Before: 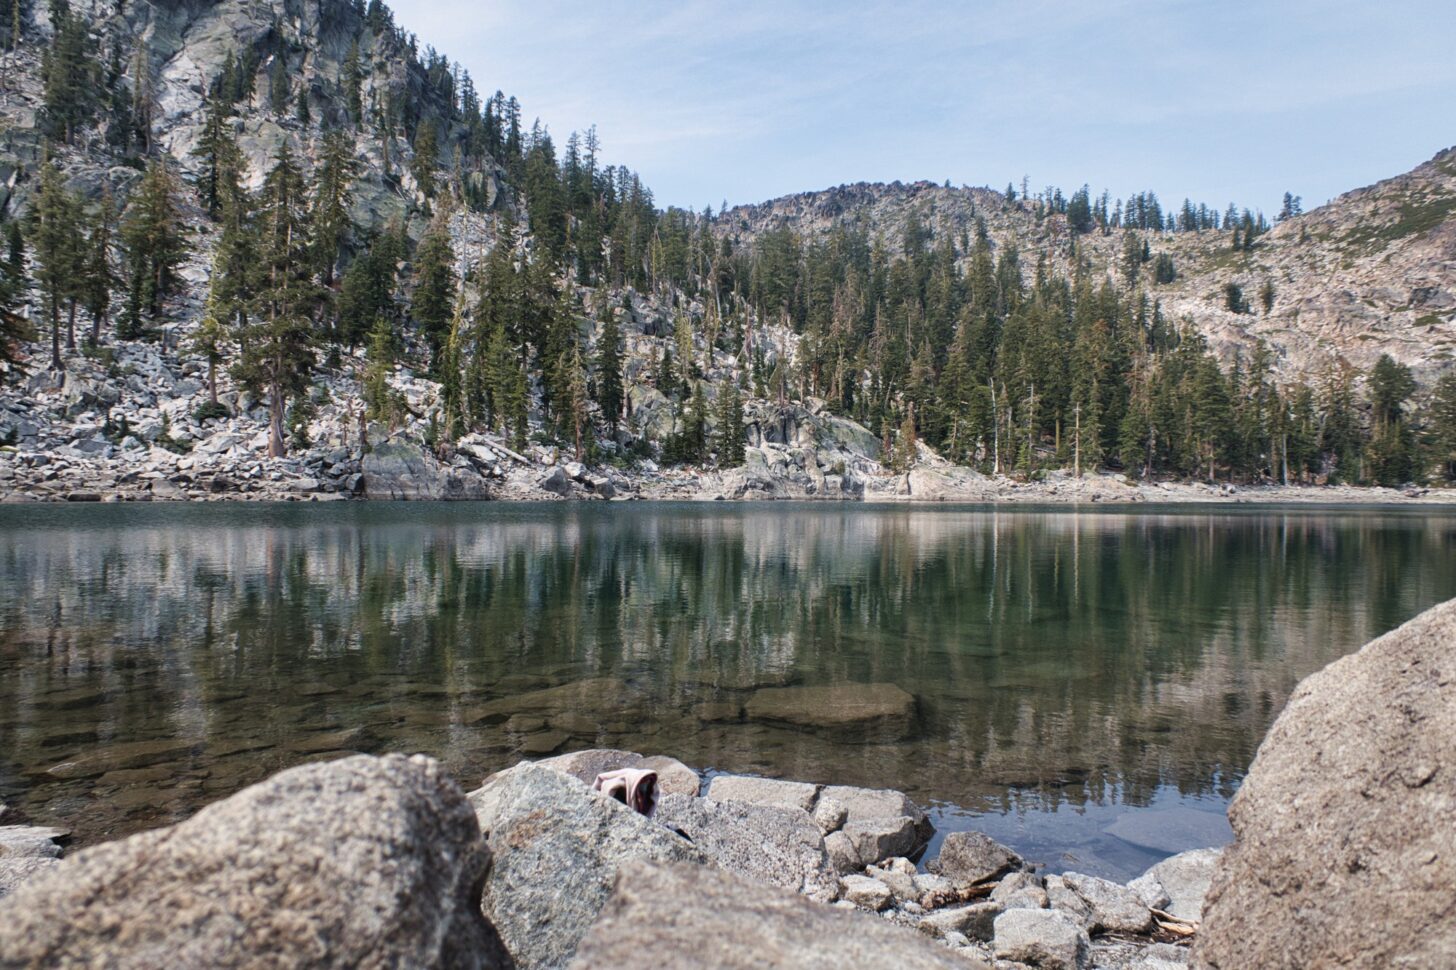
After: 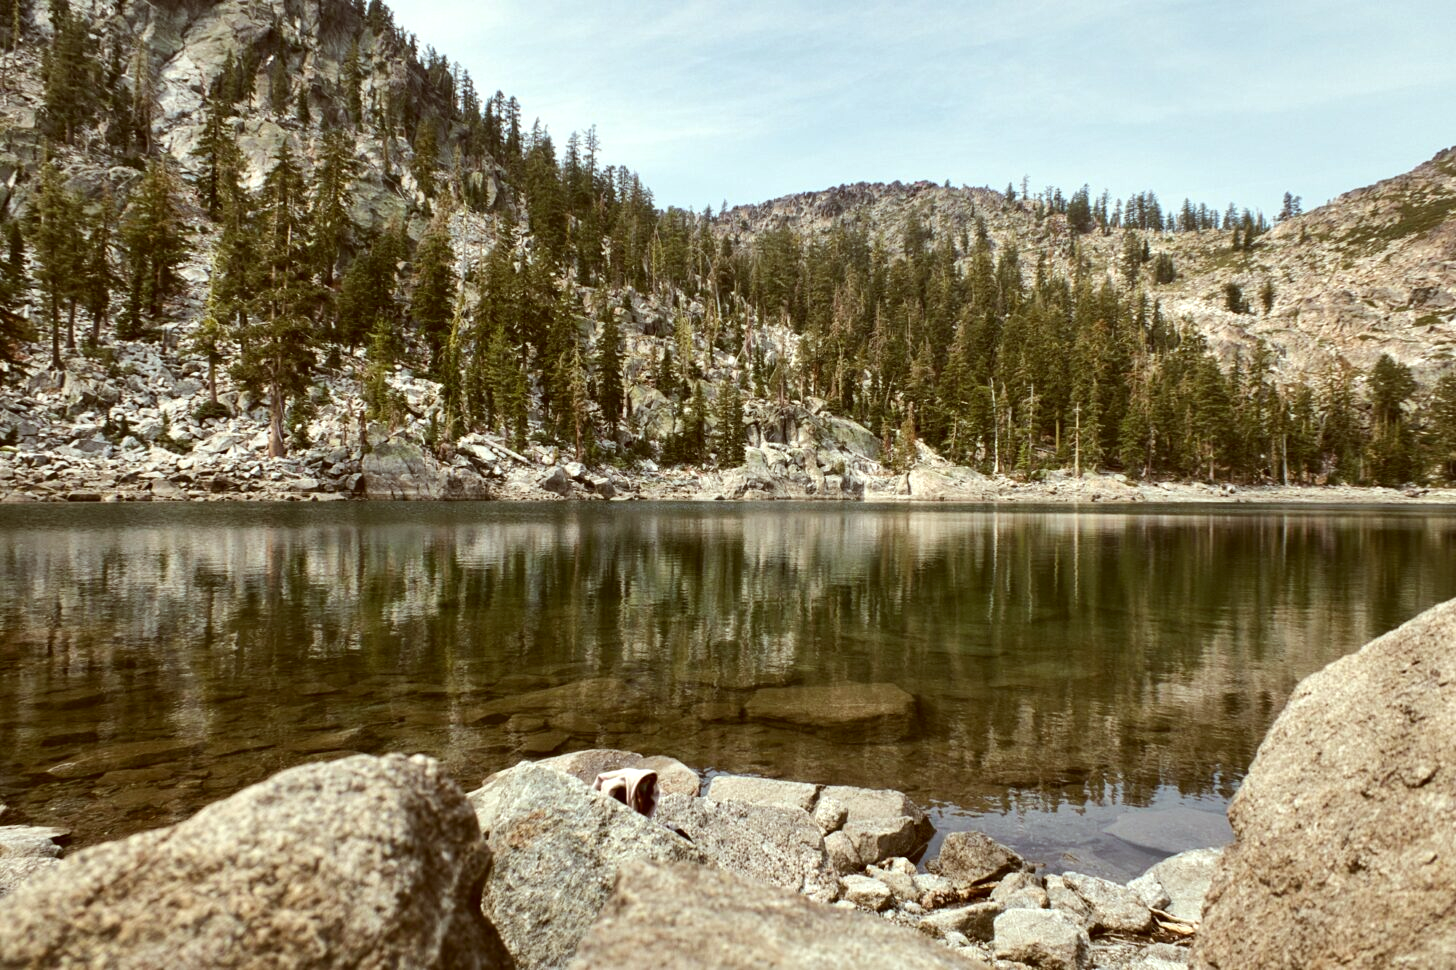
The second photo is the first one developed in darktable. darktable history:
tone equalizer: -8 EV -0.41 EV, -7 EV -0.428 EV, -6 EV -0.354 EV, -5 EV -0.256 EV, -3 EV 0.257 EV, -2 EV 0.345 EV, -1 EV 0.401 EV, +0 EV 0.418 EV, edges refinement/feathering 500, mask exposure compensation -1.57 EV, preserve details no
color correction: highlights a* -5.41, highlights b* 9.8, shadows a* 9.38, shadows b* 24.43
